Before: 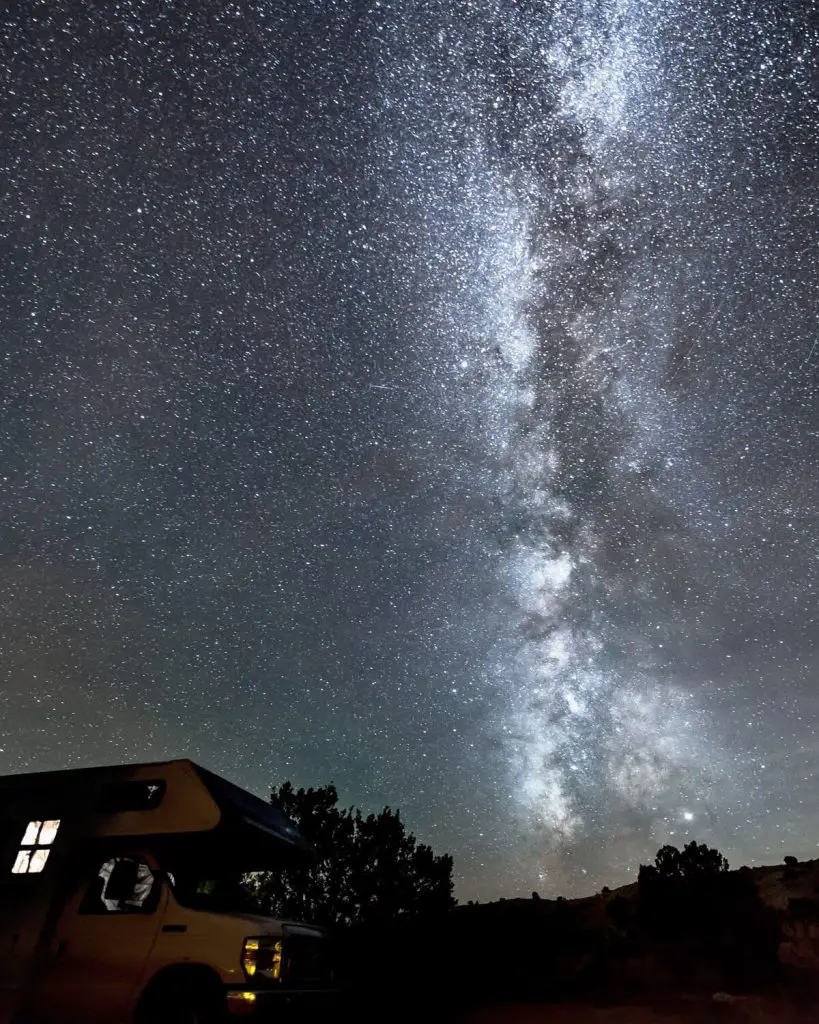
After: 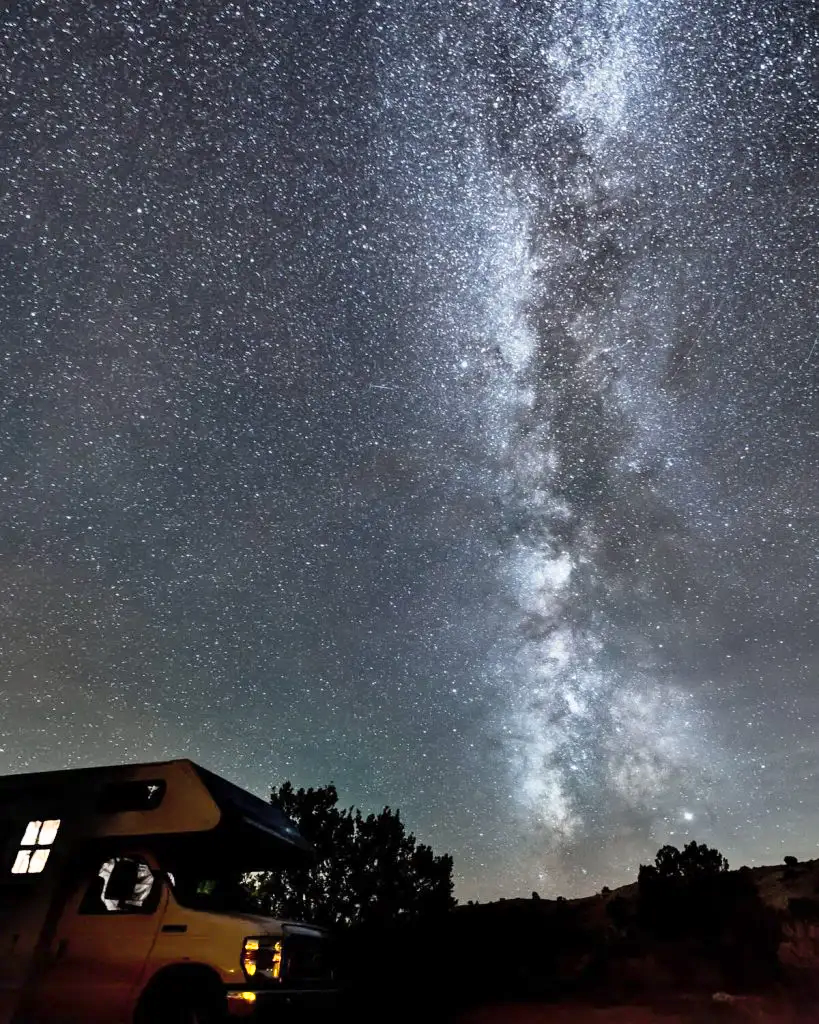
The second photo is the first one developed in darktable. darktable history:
shadows and highlights: highlights 72.19, soften with gaussian
